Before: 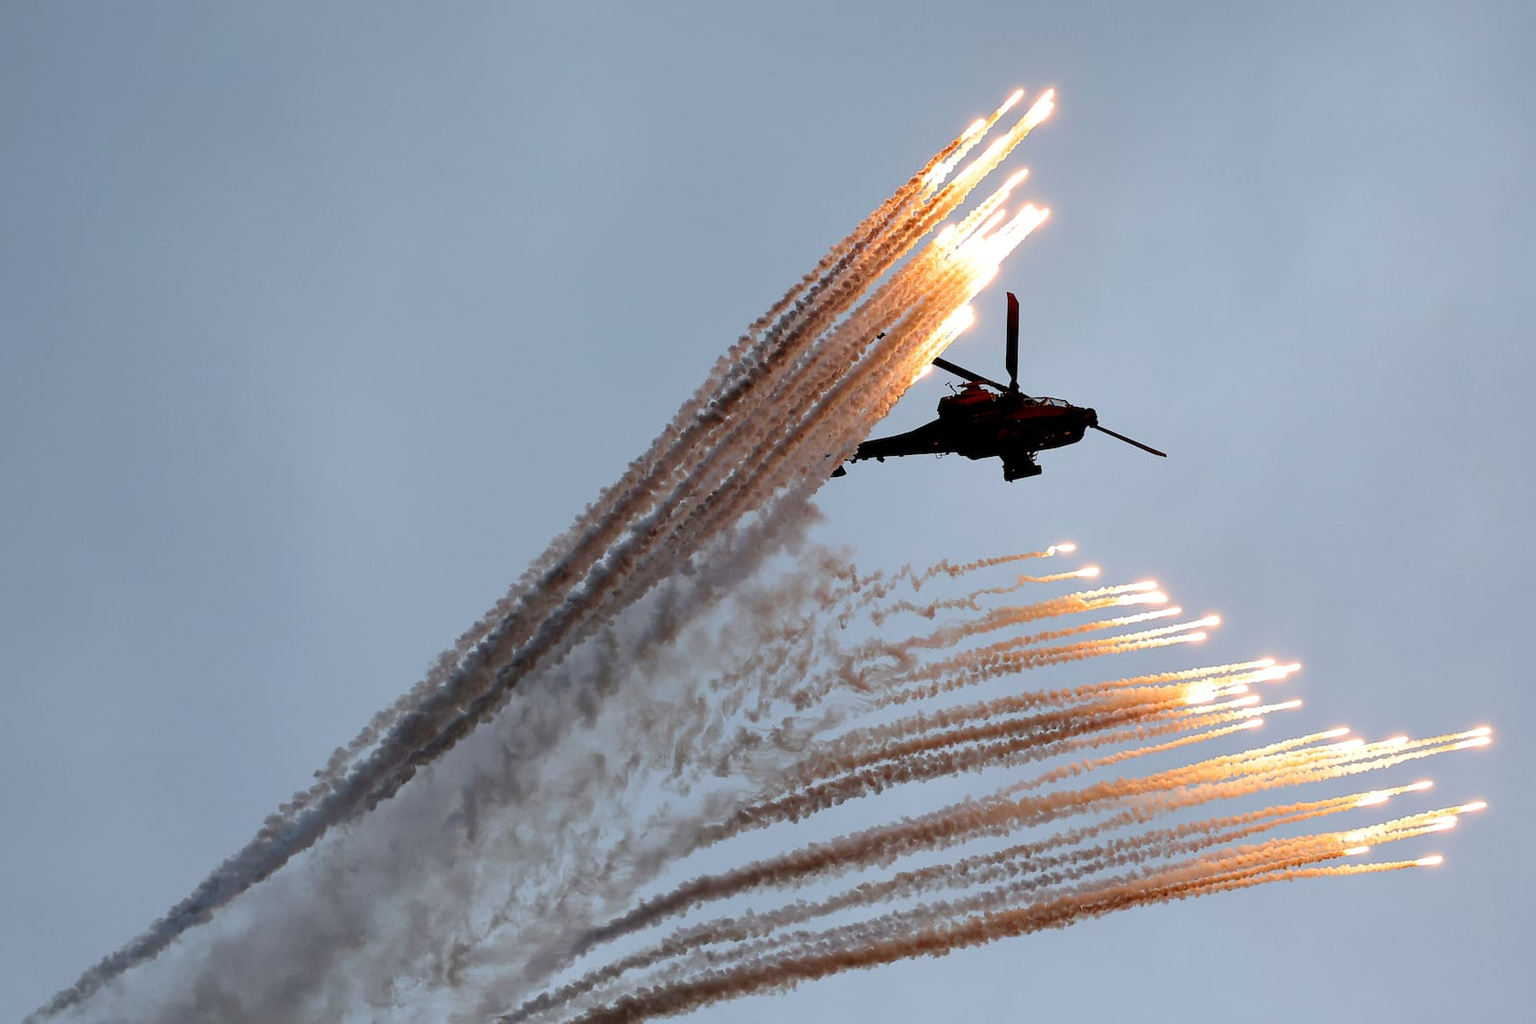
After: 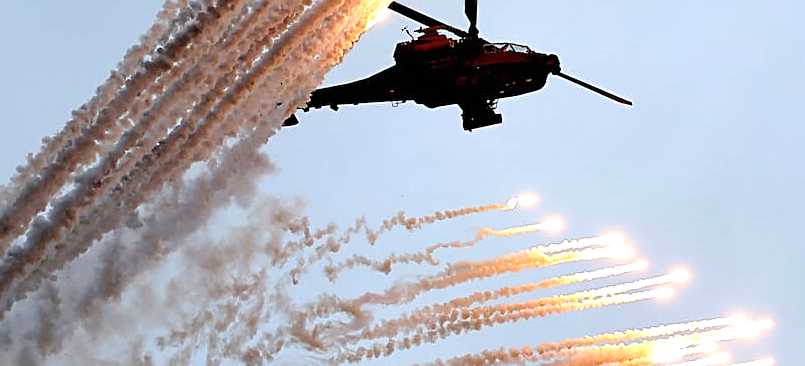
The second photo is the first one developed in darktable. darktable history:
sharpen: on, module defaults
crop: left 36.448%, top 34.81%, right 13.187%, bottom 30.881%
exposure: black level correction 0, exposure 0.693 EV, compensate highlight preservation false
